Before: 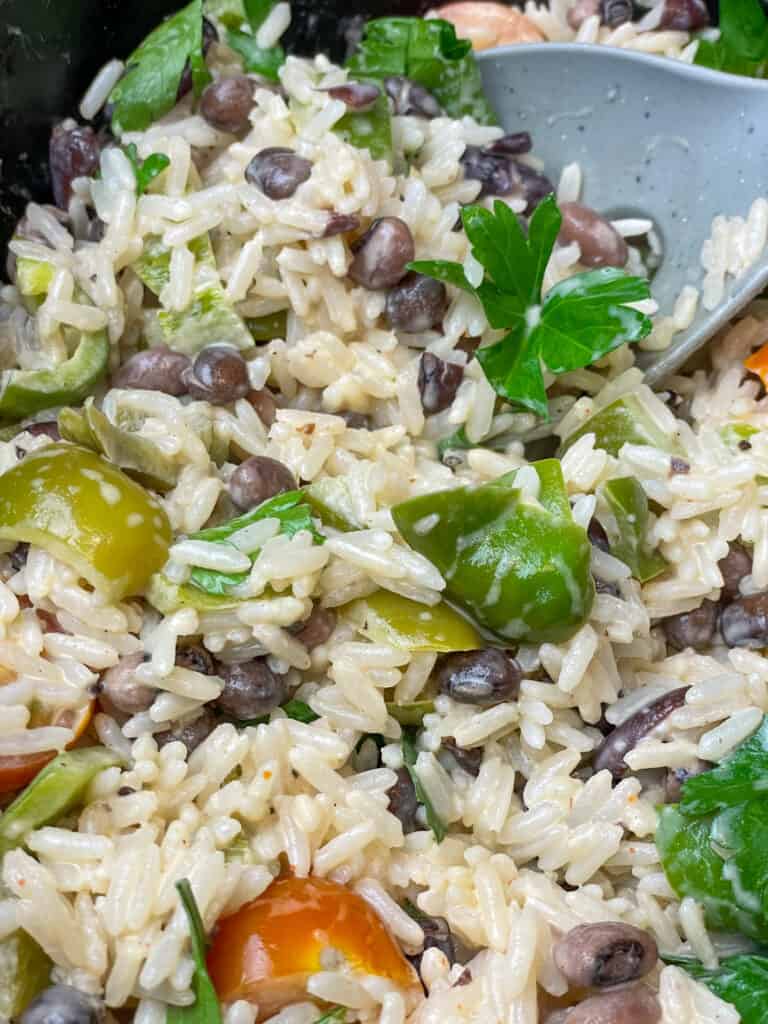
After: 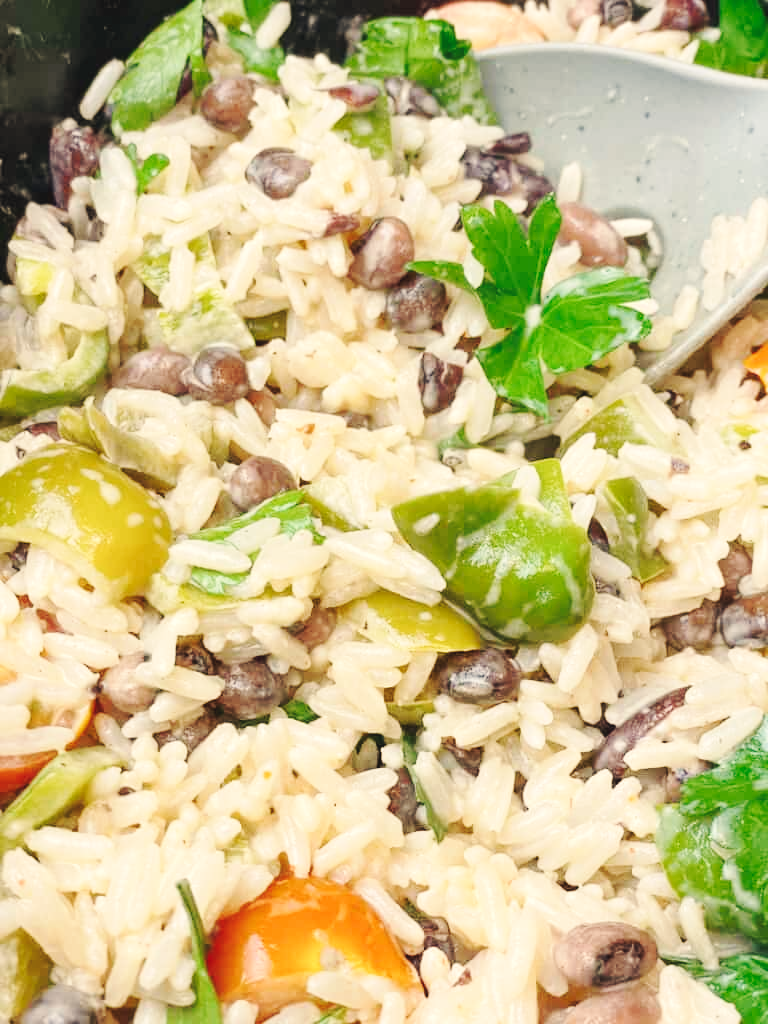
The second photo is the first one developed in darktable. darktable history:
base curve: curves: ch0 [(0, 0.007) (0.028, 0.063) (0.121, 0.311) (0.46, 0.743) (0.859, 0.957) (1, 1)], preserve colors none
white balance: red 1.138, green 0.996, blue 0.812
